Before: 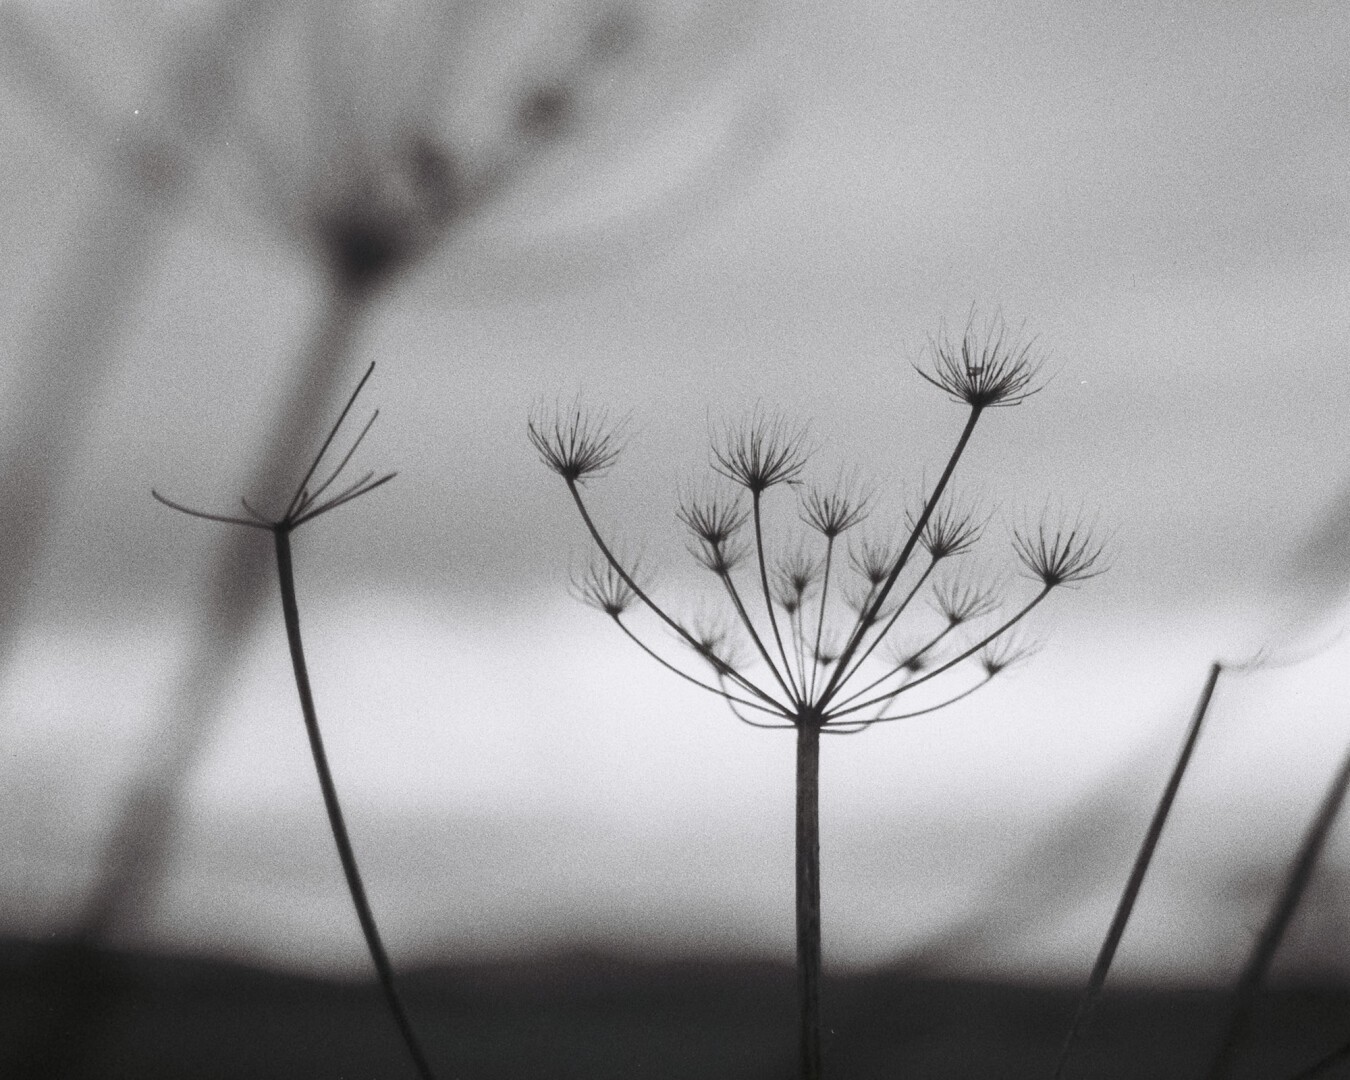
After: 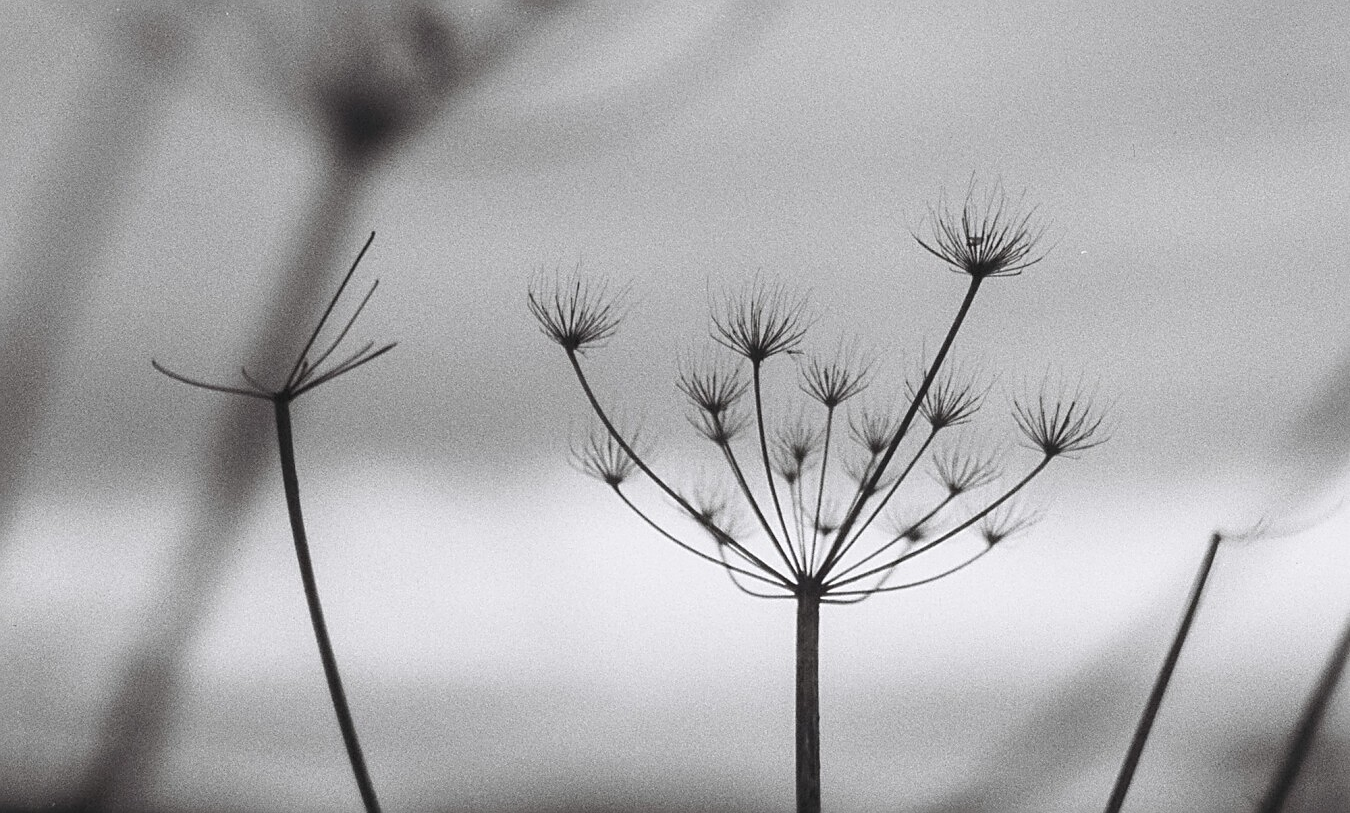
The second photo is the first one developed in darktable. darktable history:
crop and rotate: top 12.129%, bottom 12.521%
sharpen: on, module defaults
